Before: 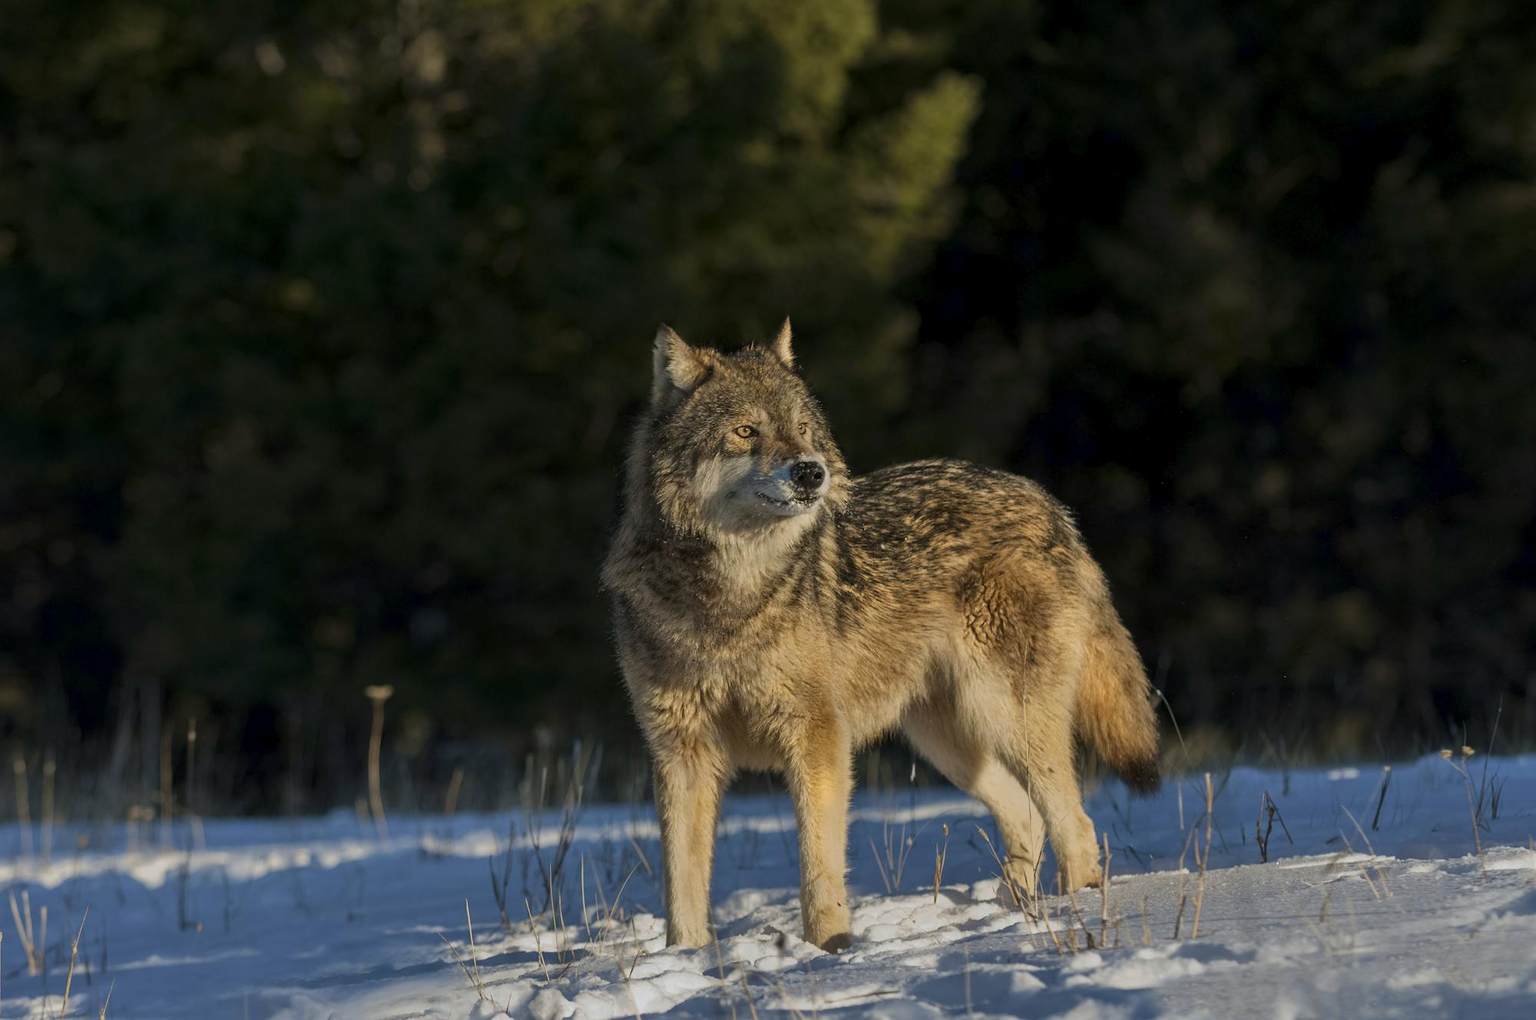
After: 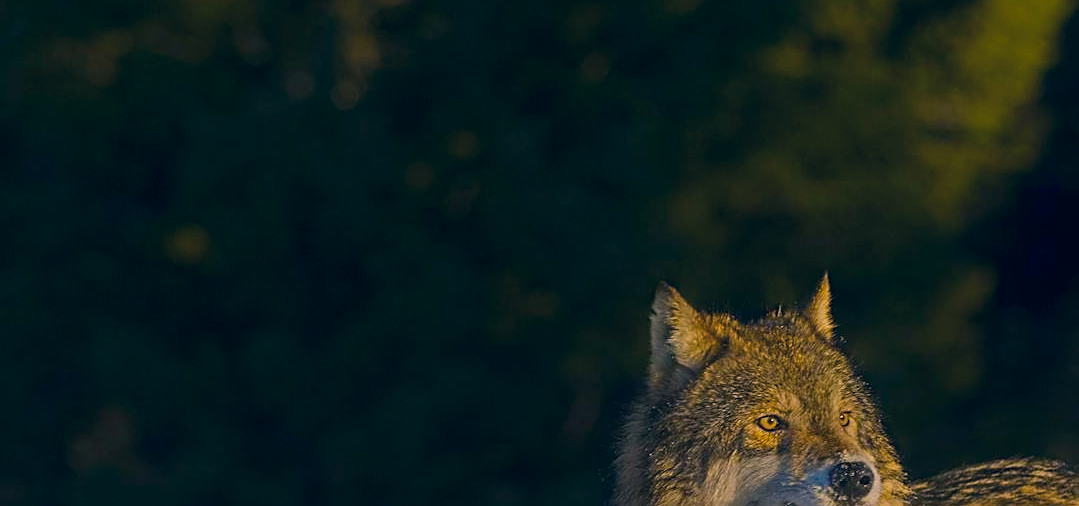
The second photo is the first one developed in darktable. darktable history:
crop: left 10.031%, top 10.514%, right 35.981%, bottom 51.352%
color correction: highlights a* 14.39, highlights b* 5.95, shadows a* -5.5, shadows b* -15.3, saturation 0.872
color balance rgb: linear chroma grading › global chroma 49.685%, perceptual saturation grading › global saturation 24.98%, global vibrance 9.696%
sharpen: on, module defaults
contrast equalizer: y [[0.439, 0.44, 0.442, 0.457, 0.493, 0.498], [0.5 ×6], [0.5 ×6], [0 ×6], [0 ×6]]
